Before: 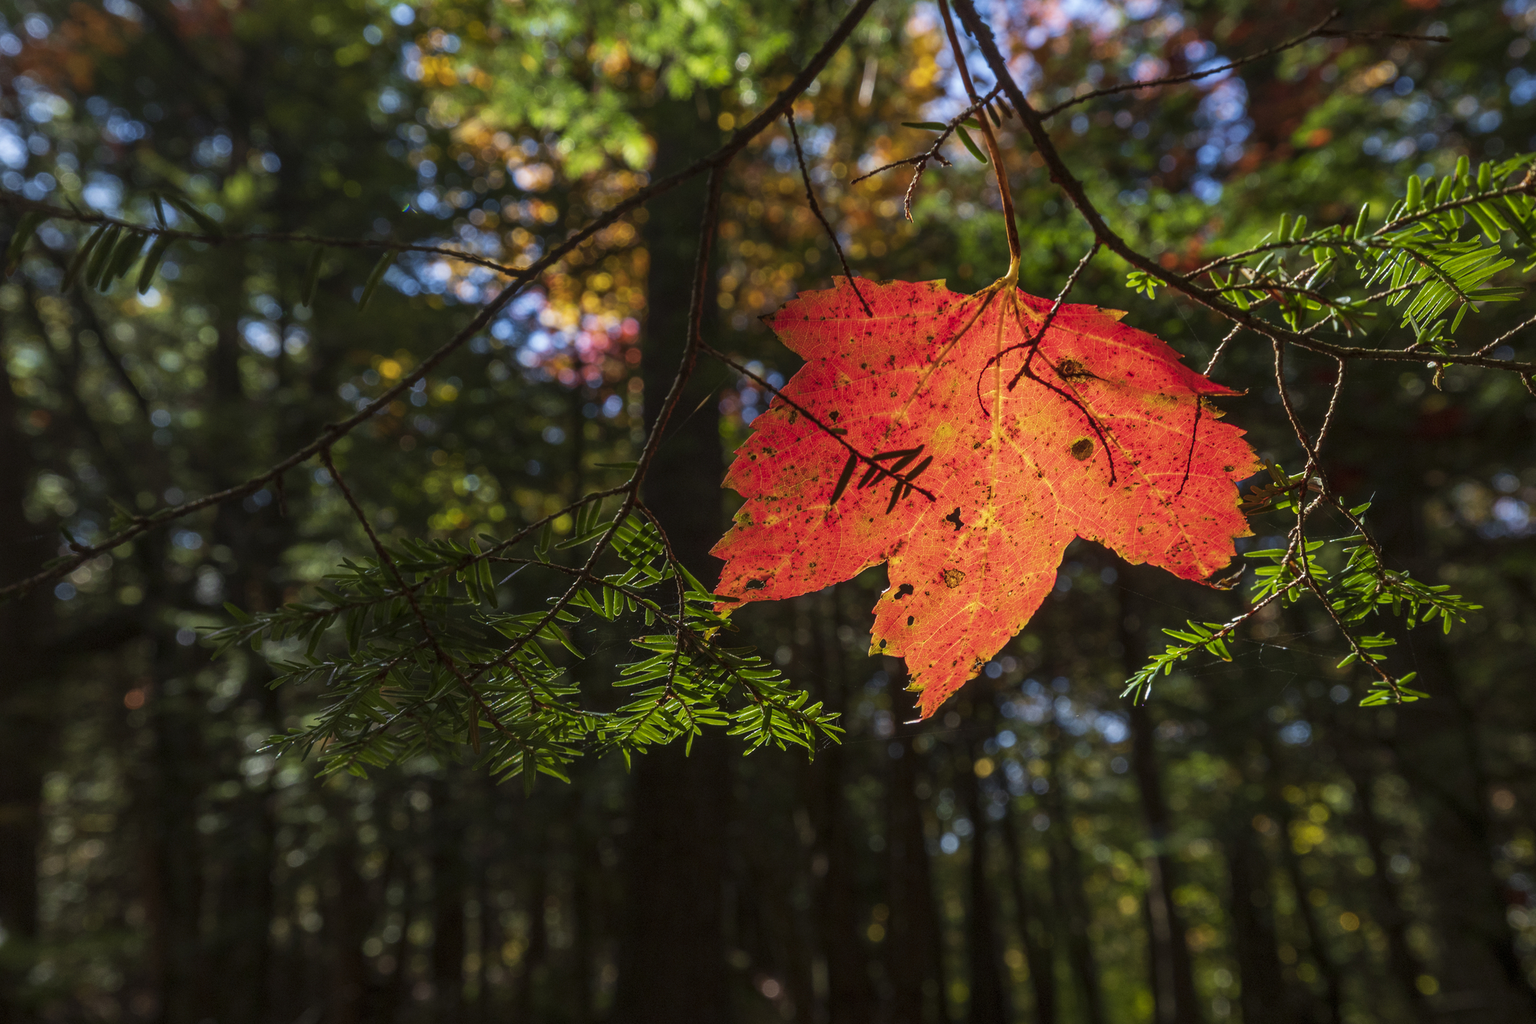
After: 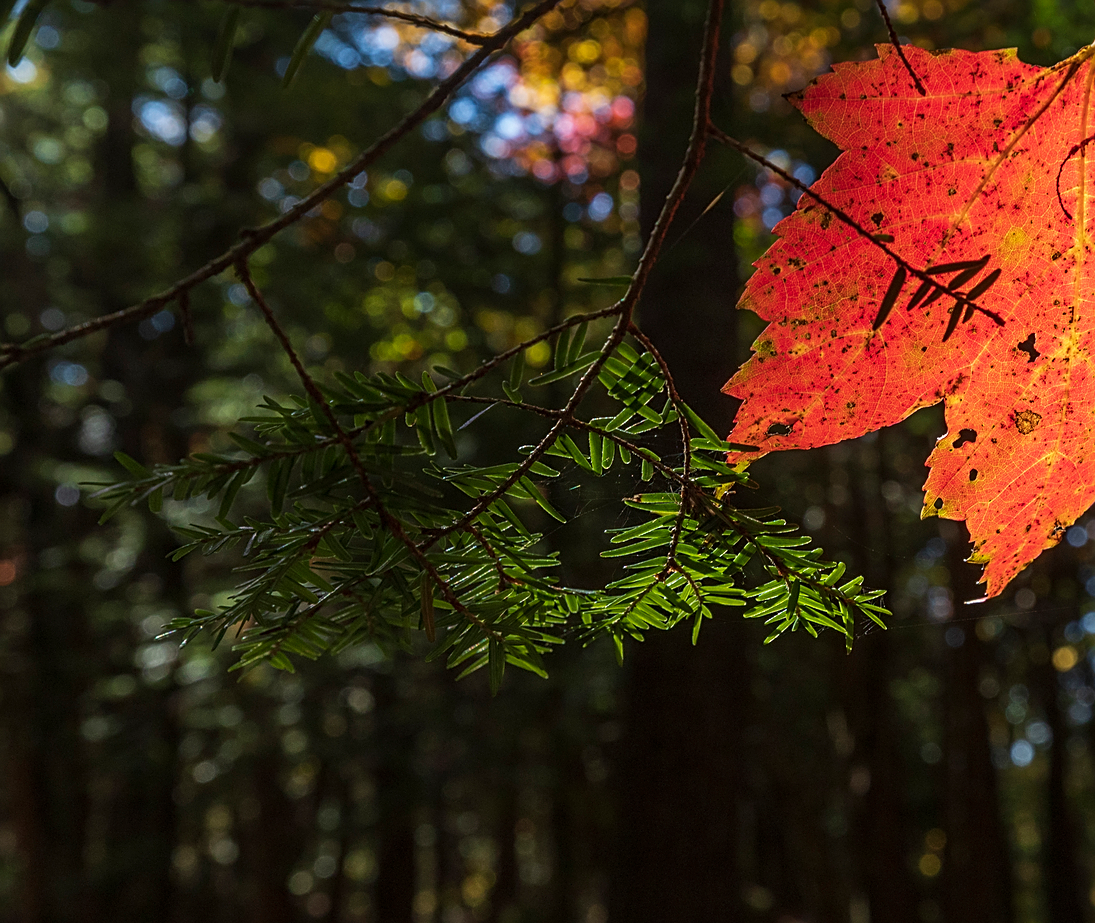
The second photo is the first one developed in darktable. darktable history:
crop: left 8.638%, top 23.582%, right 34.289%, bottom 4.236%
sharpen: on, module defaults
